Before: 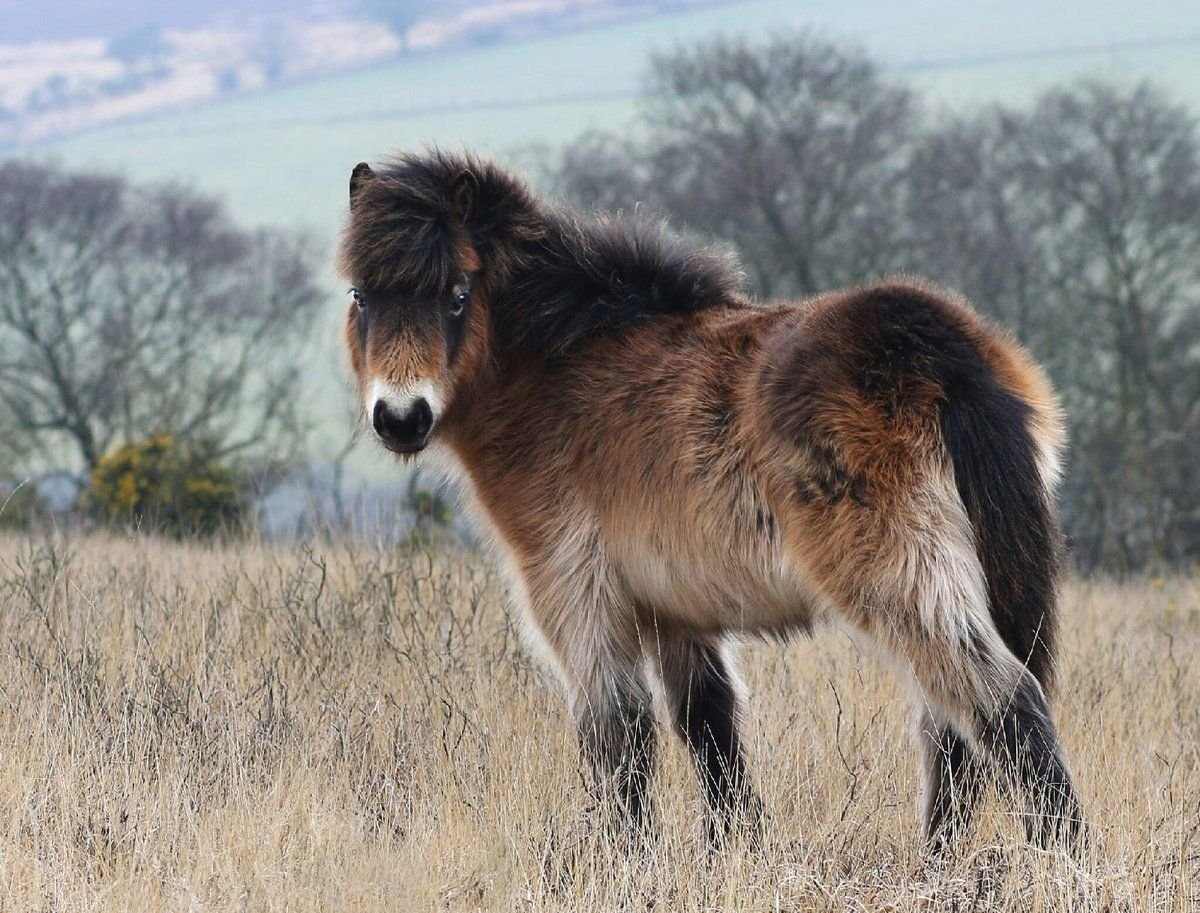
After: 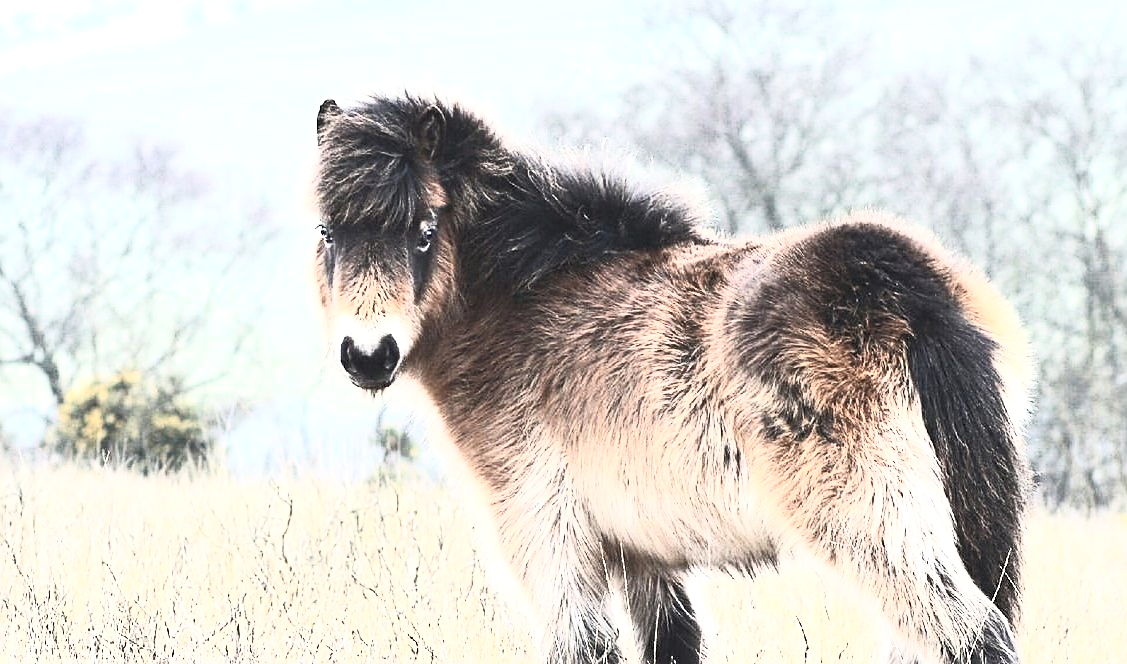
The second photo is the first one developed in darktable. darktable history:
sharpen: on, module defaults
crop: left 2.783%, top 7.033%, right 3.295%, bottom 20.156%
exposure: exposure 1.252 EV, compensate highlight preservation false
contrast brightness saturation: contrast 0.579, brightness 0.57, saturation -0.339
